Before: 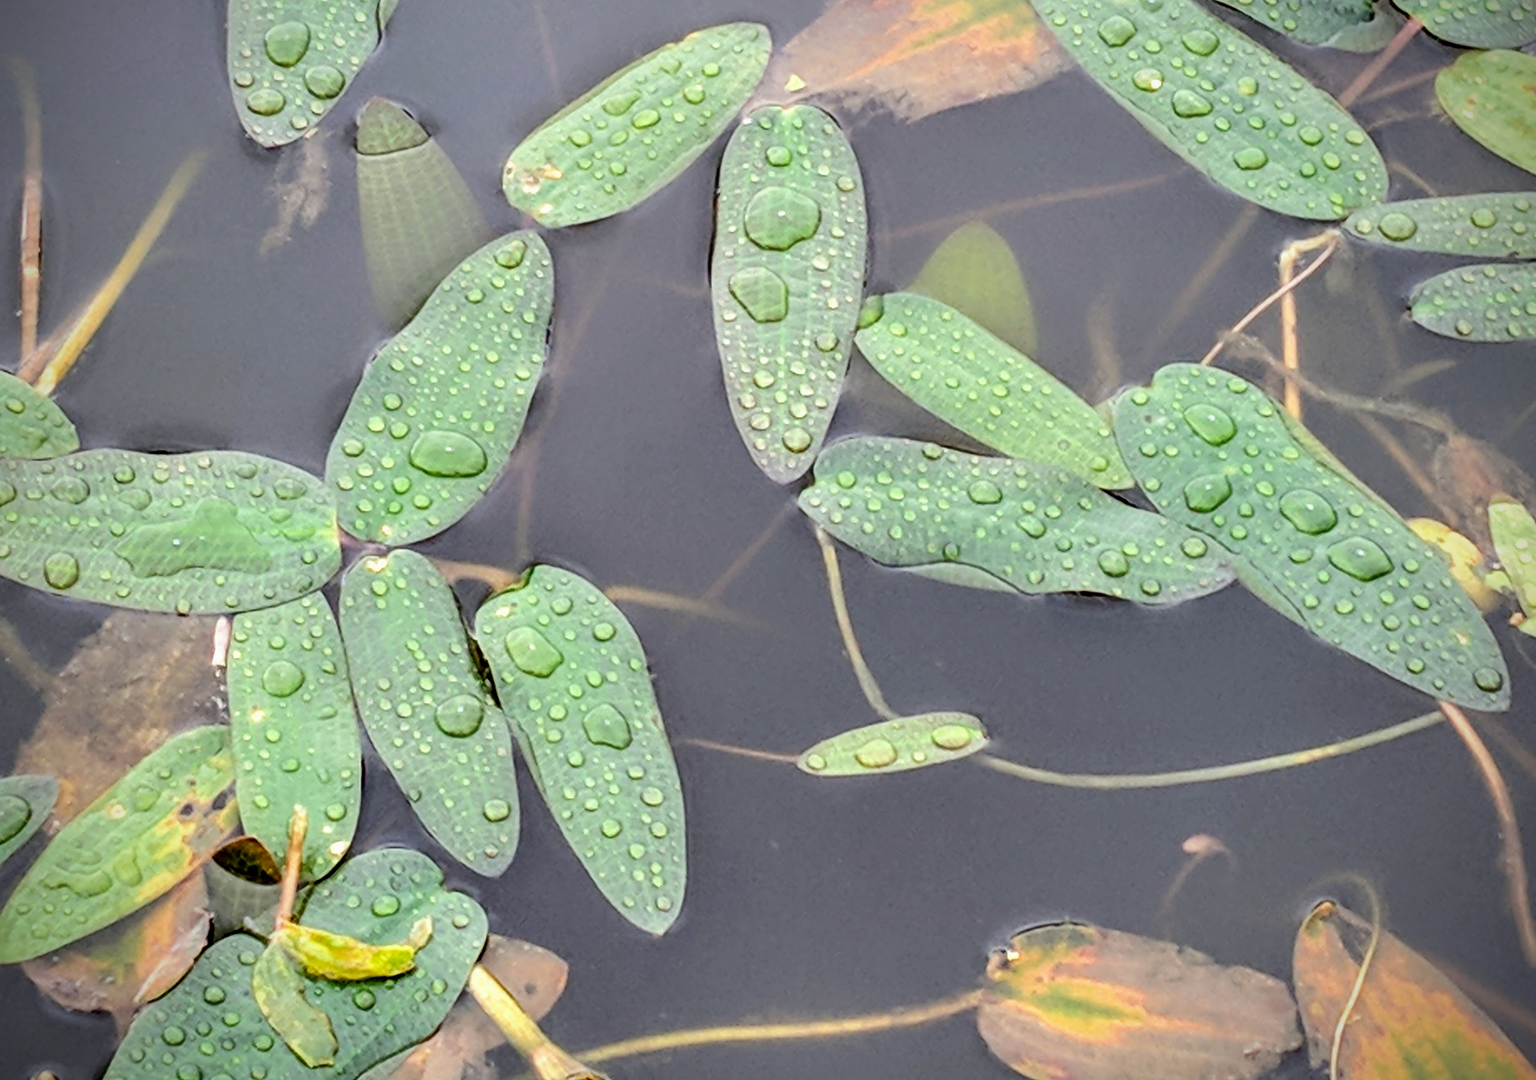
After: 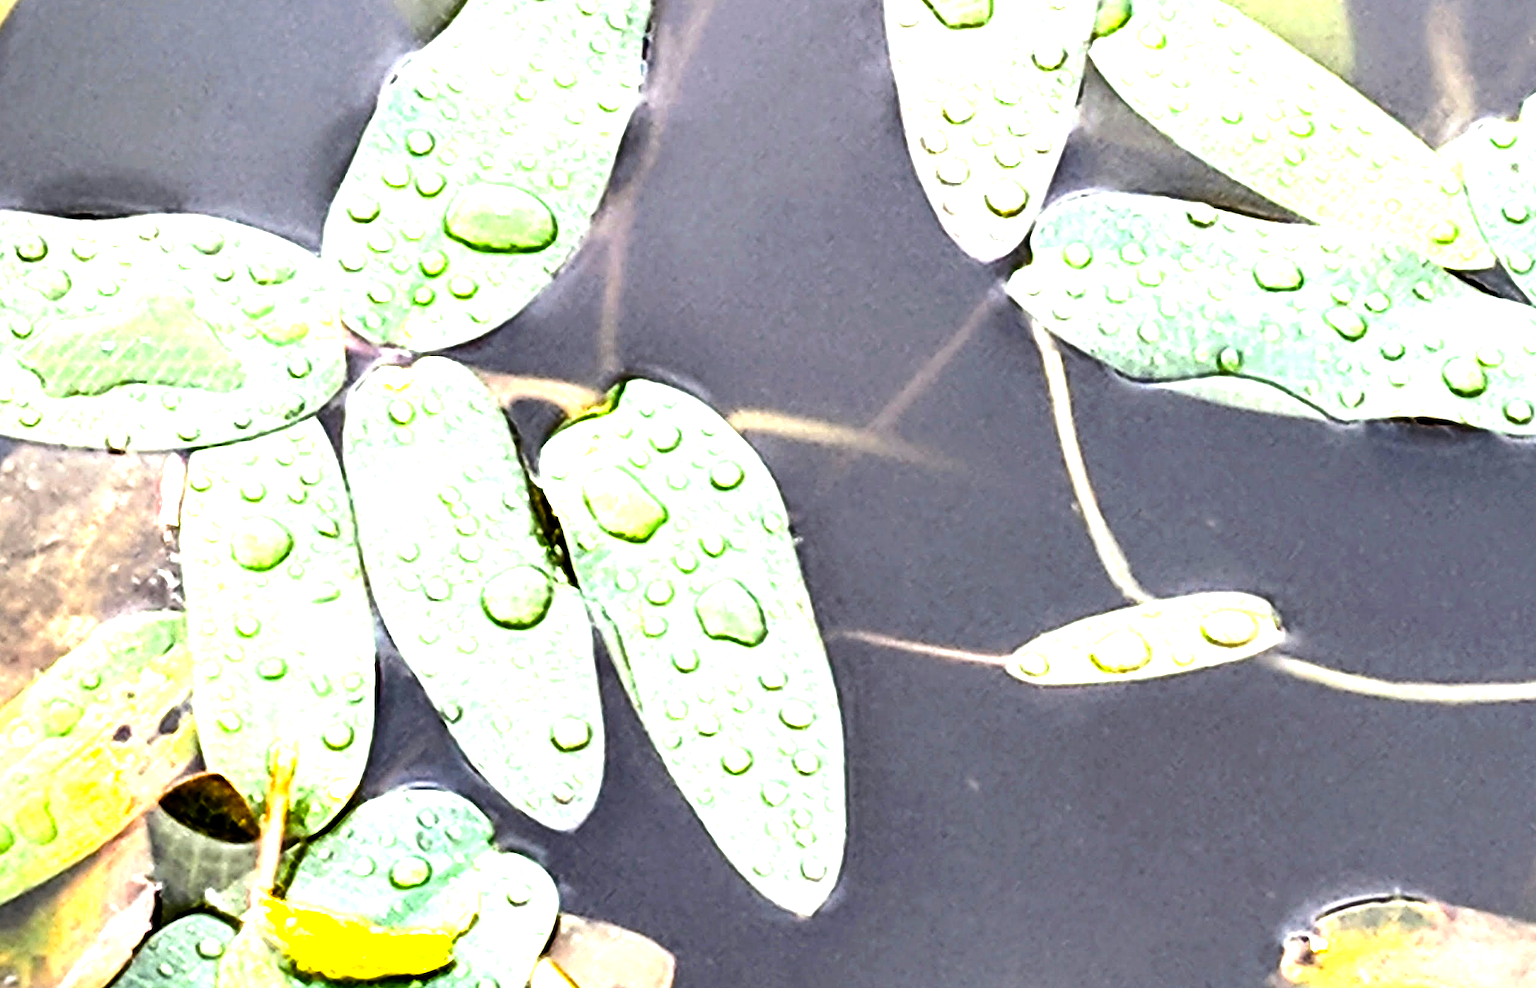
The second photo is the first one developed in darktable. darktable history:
color balance rgb: shadows lift › luminance -10.327%, highlights gain › chroma 0.232%, highlights gain › hue 330.04°, perceptual saturation grading › global saturation 20%, perceptual saturation grading › highlights -24.814%, perceptual saturation grading › shadows 49.296%, perceptual brilliance grading › highlights 74.596%, perceptual brilliance grading › shadows -30.013%
contrast brightness saturation: contrast 0.1, brightness 0.031, saturation 0.088
crop: left 6.701%, top 28.086%, right 24.249%, bottom 8.654%
